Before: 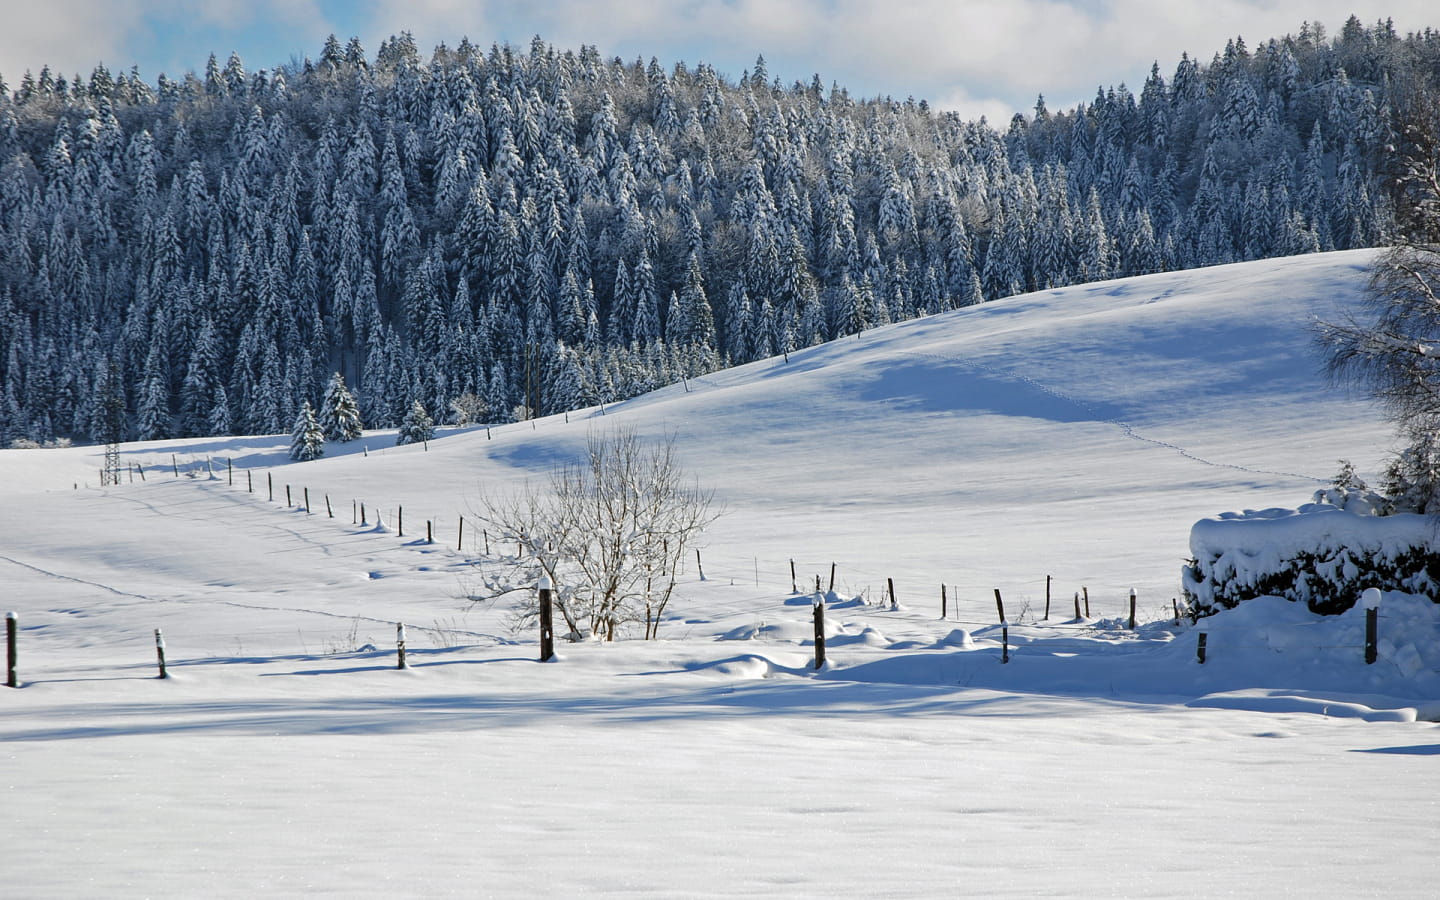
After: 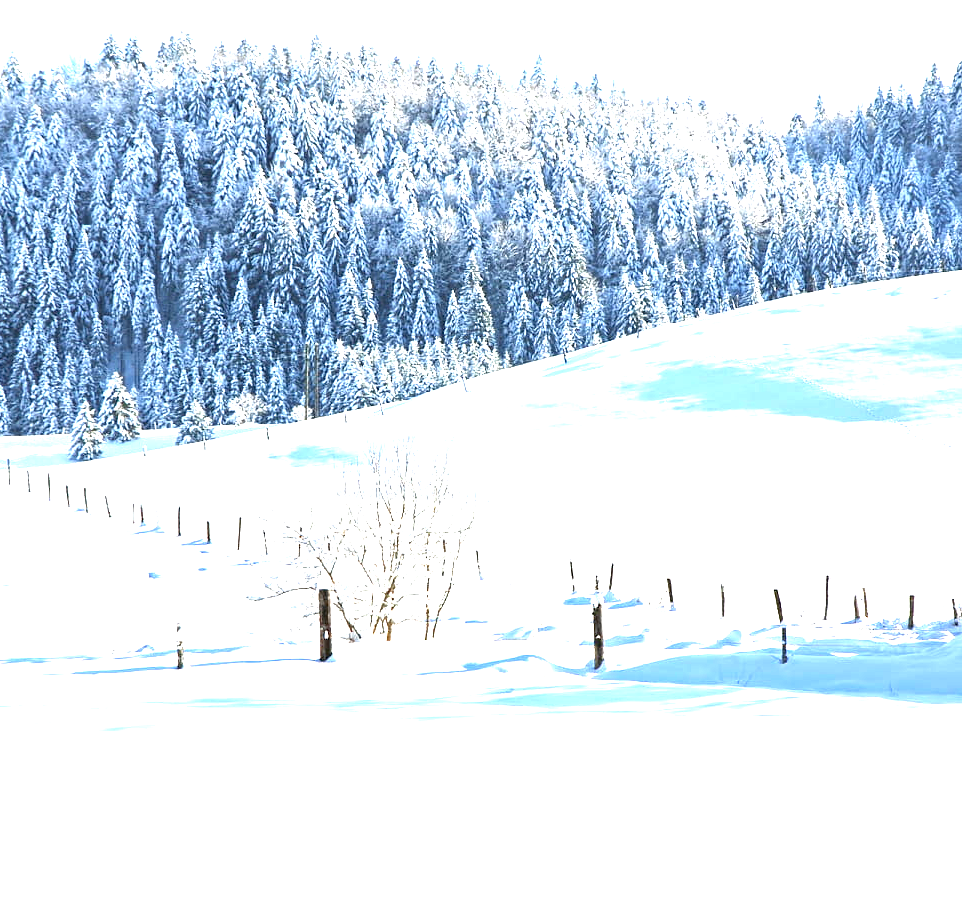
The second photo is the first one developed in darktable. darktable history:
exposure: black level correction 0.001, exposure 2.54 EV, compensate exposure bias true, compensate highlight preservation false
crop: left 15.386%, right 17.786%
